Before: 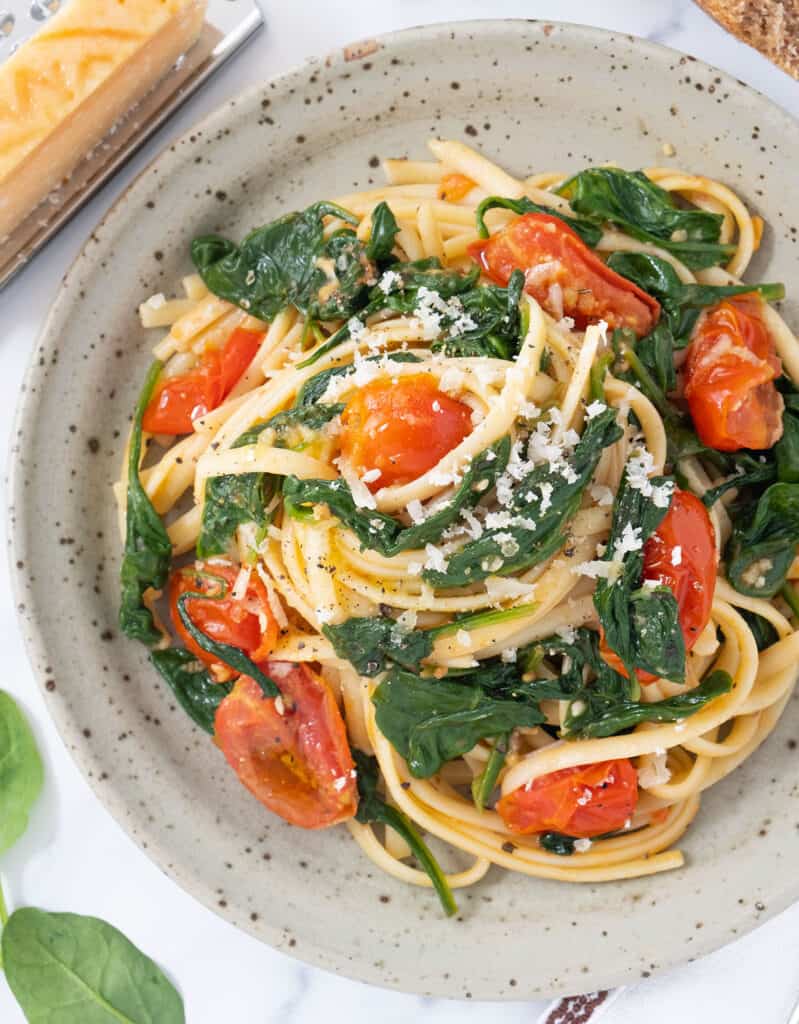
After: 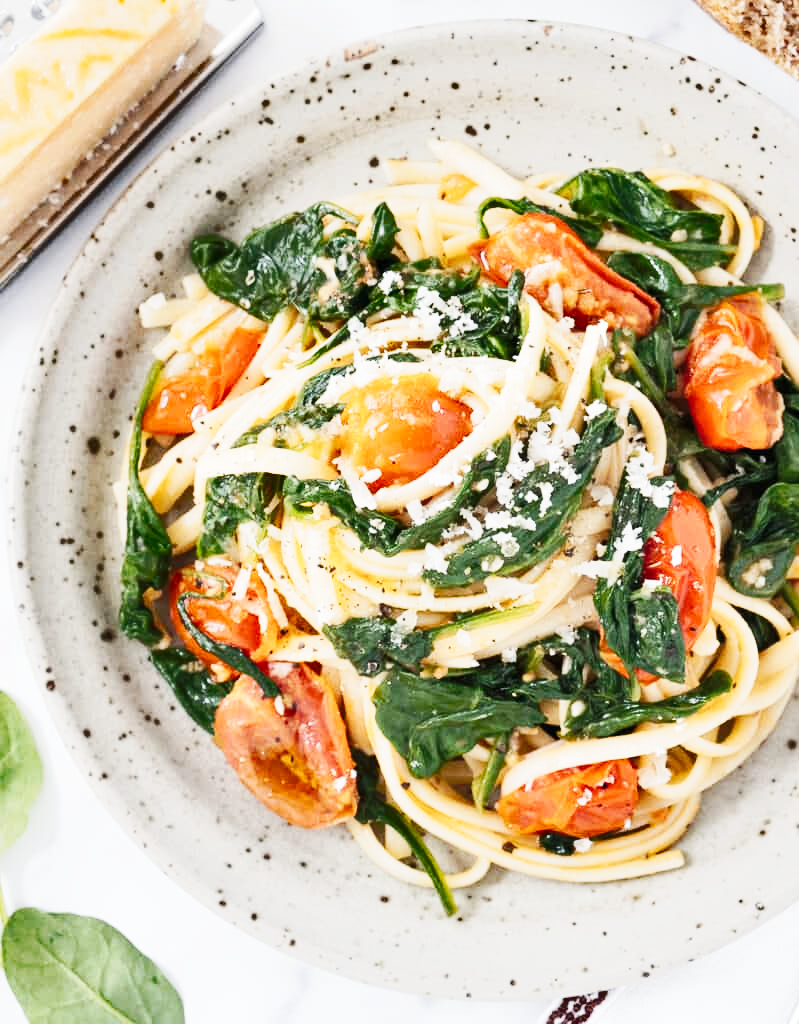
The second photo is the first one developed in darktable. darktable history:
contrast brightness saturation: contrast 0.06, brightness -0.01, saturation -0.23
tone curve: curves: ch0 [(0, 0) (0.003, 0.003) (0.011, 0.013) (0.025, 0.028) (0.044, 0.05) (0.069, 0.078) (0.1, 0.113) (0.136, 0.153) (0.177, 0.2) (0.224, 0.271) (0.277, 0.374) (0.335, 0.47) (0.399, 0.574) (0.468, 0.688) (0.543, 0.79) (0.623, 0.859) (0.709, 0.919) (0.801, 0.957) (0.898, 0.978) (1, 1)], preserve colors none
shadows and highlights: soften with gaussian
